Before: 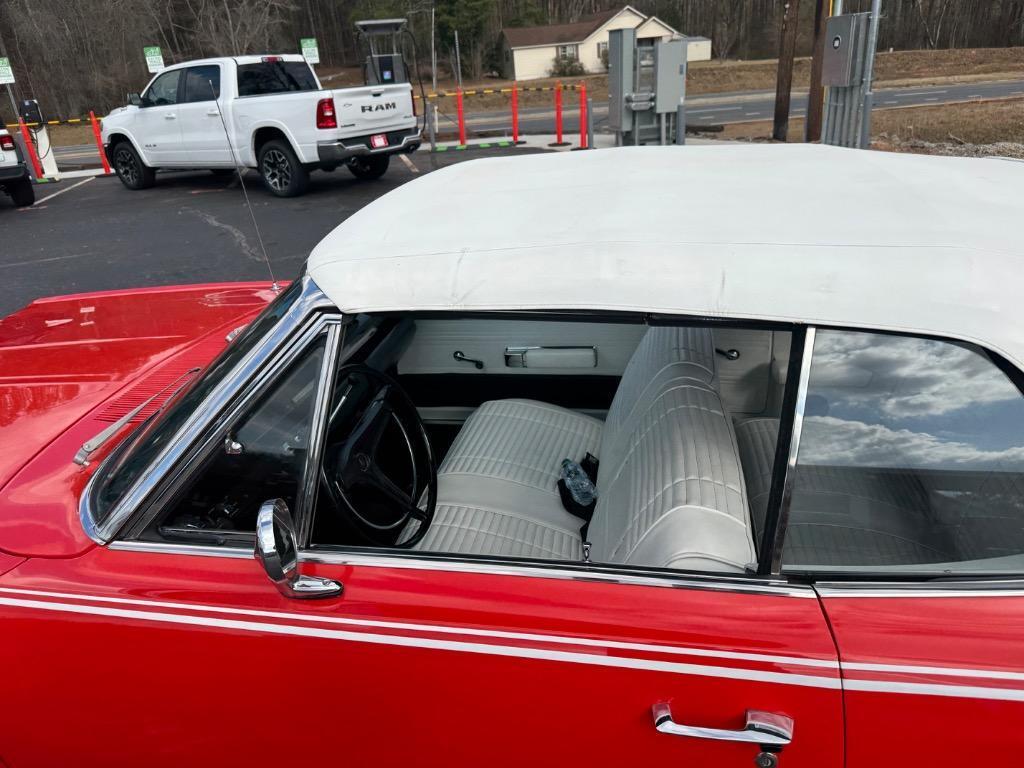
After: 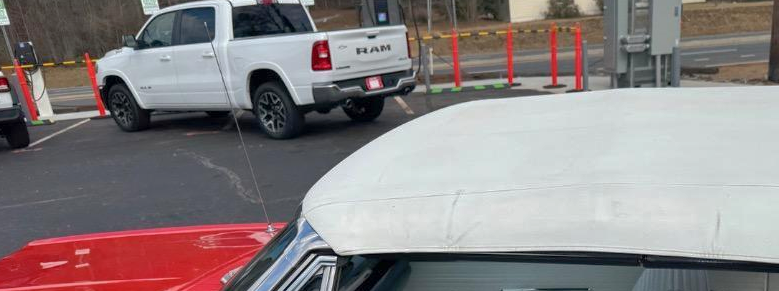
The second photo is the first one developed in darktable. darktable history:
shadows and highlights: on, module defaults
crop: left 0.528%, top 7.648%, right 23.349%, bottom 54.378%
